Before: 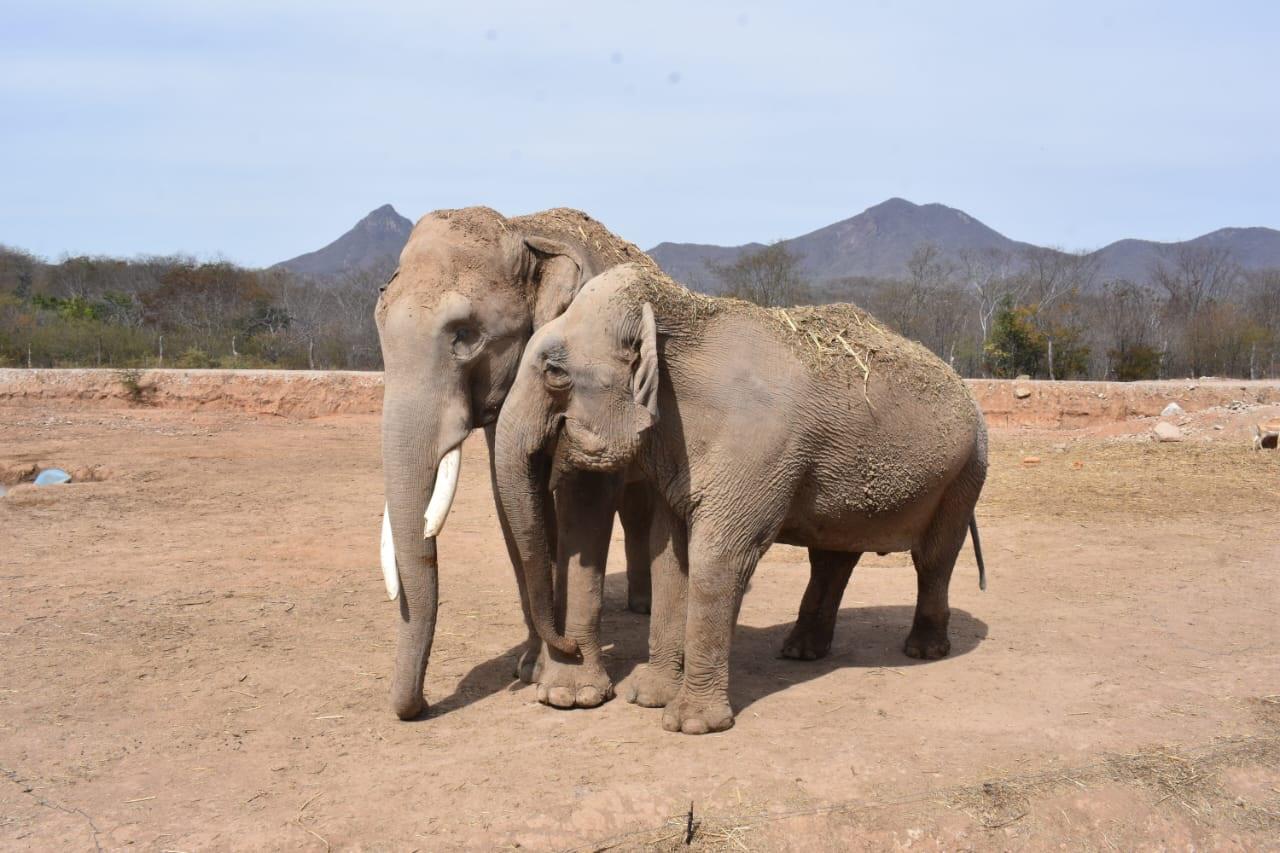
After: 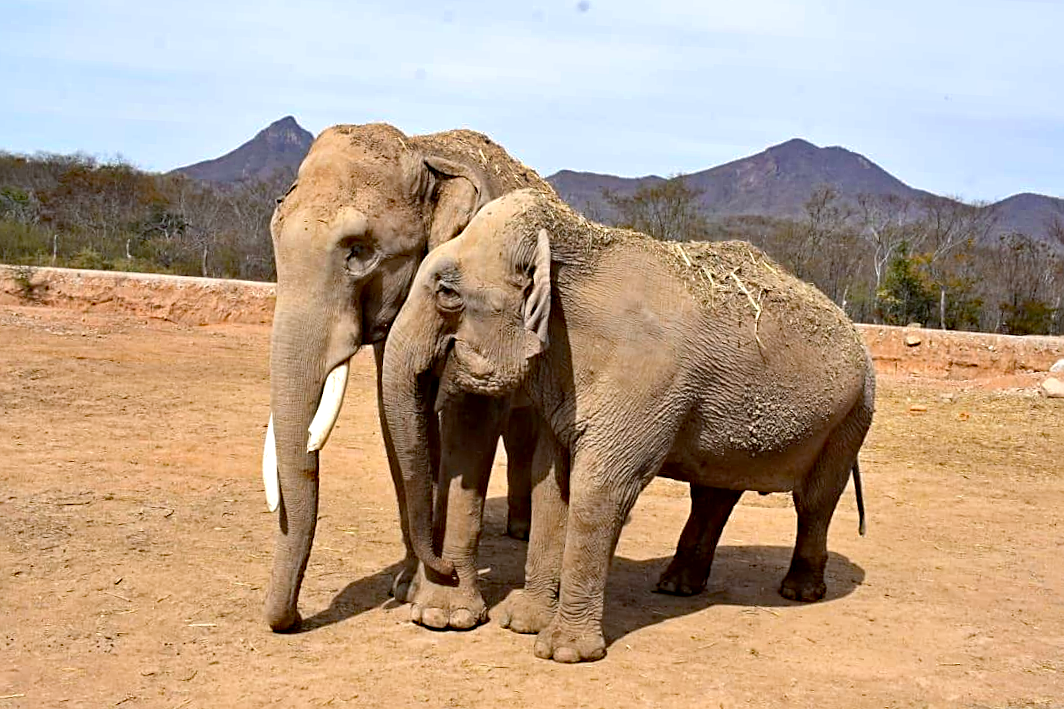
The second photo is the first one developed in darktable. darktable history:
crop and rotate: angle -3.27°, left 5.211%, top 5.211%, right 4.607%, bottom 4.607%
haze removal: strength 0.53, distance 0.925, compatibility mode true, adaptive false
exposure: black level correction 0.005, exposure 0.286 EV, compensate highlight preservation false
sharpen: on, module defaults
